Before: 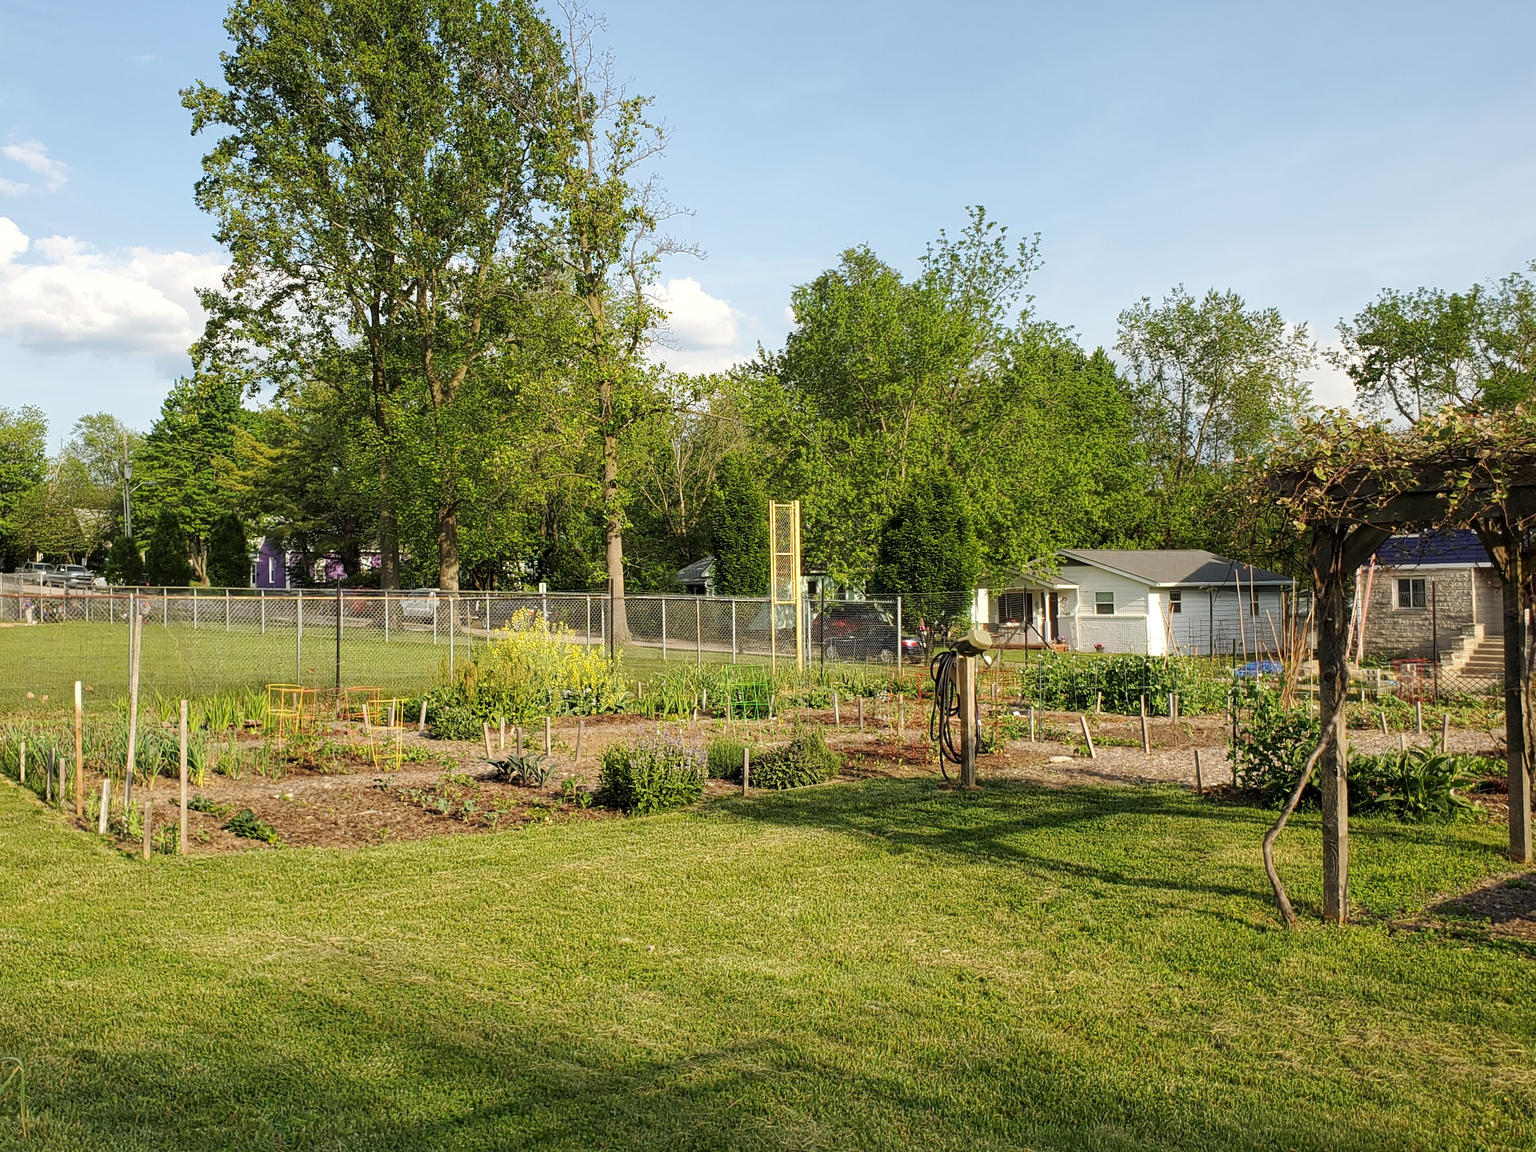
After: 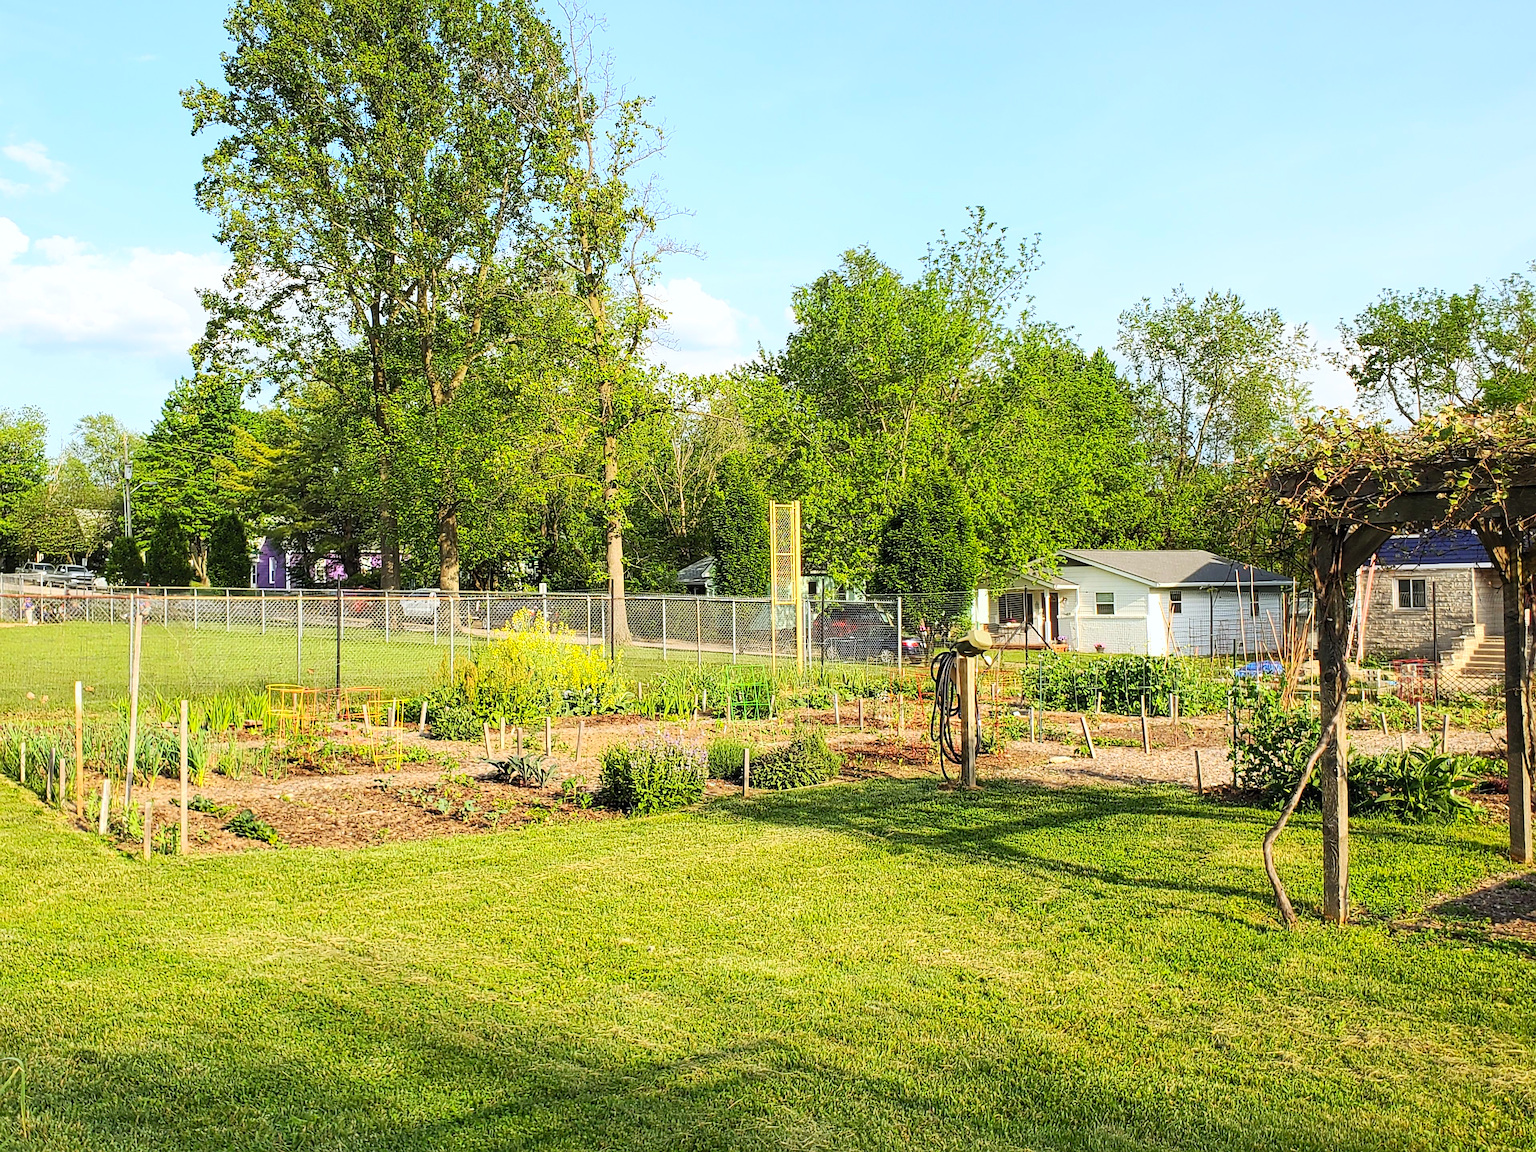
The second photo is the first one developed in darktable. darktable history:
contrast brightness saturation: contrast 0.24, brightness 0.26, saturation 0.39
white balance: red 0.976, blue 1.04
exposure: exposure 0.081 EV, compensate highlight preservation false
sharpen: on, module defaults
